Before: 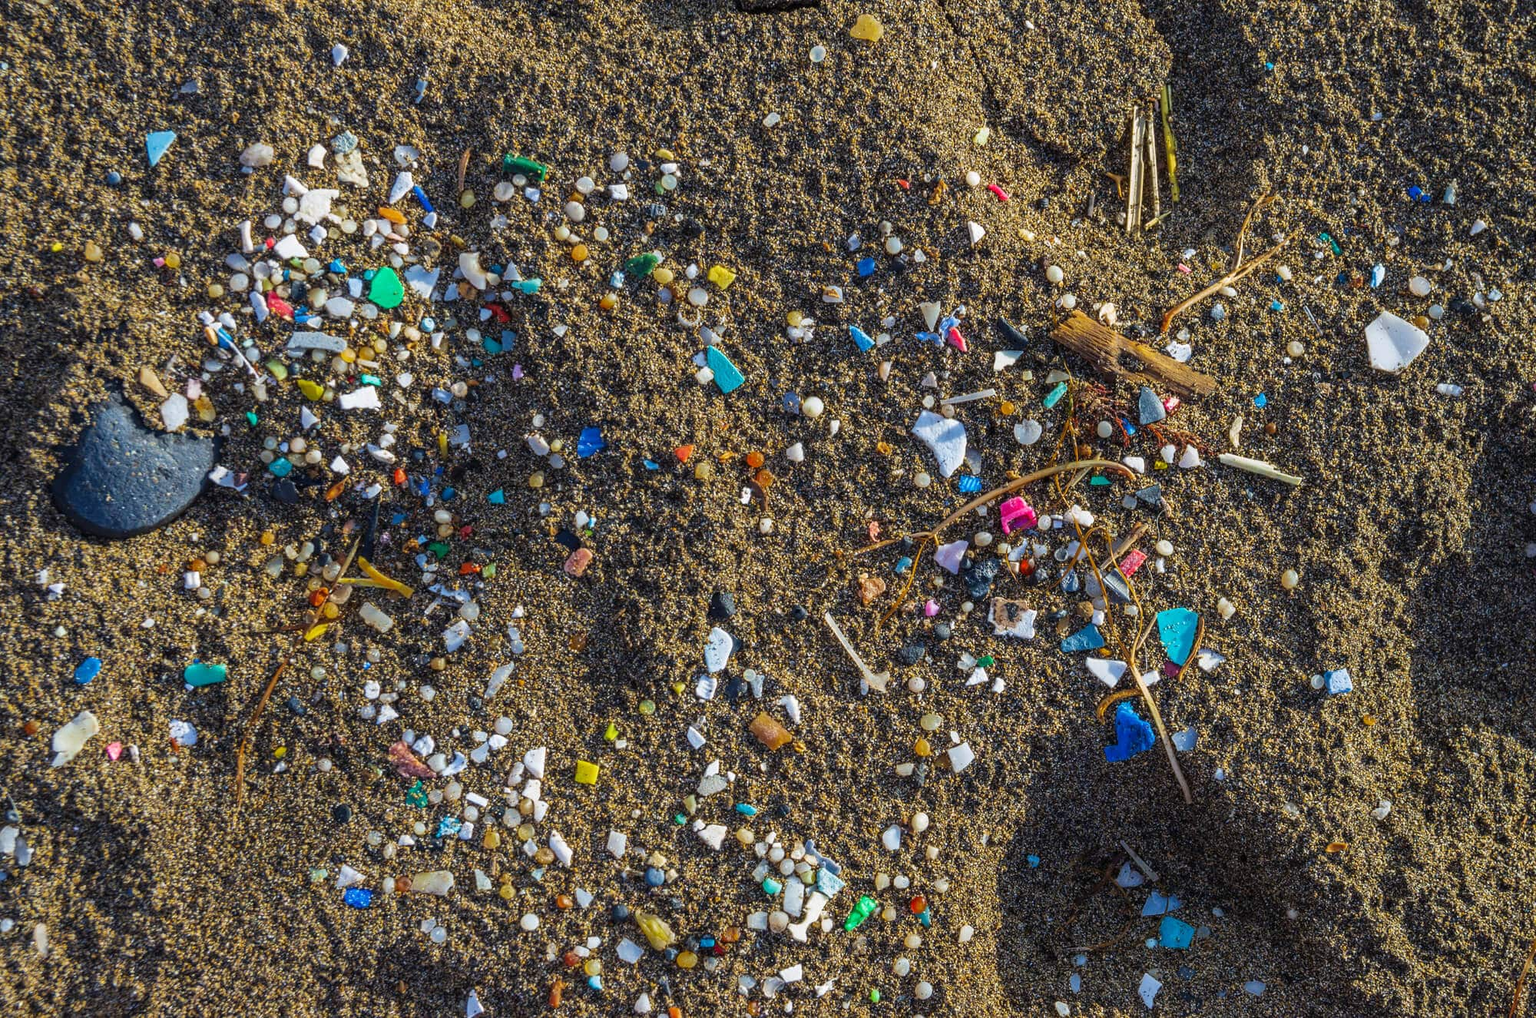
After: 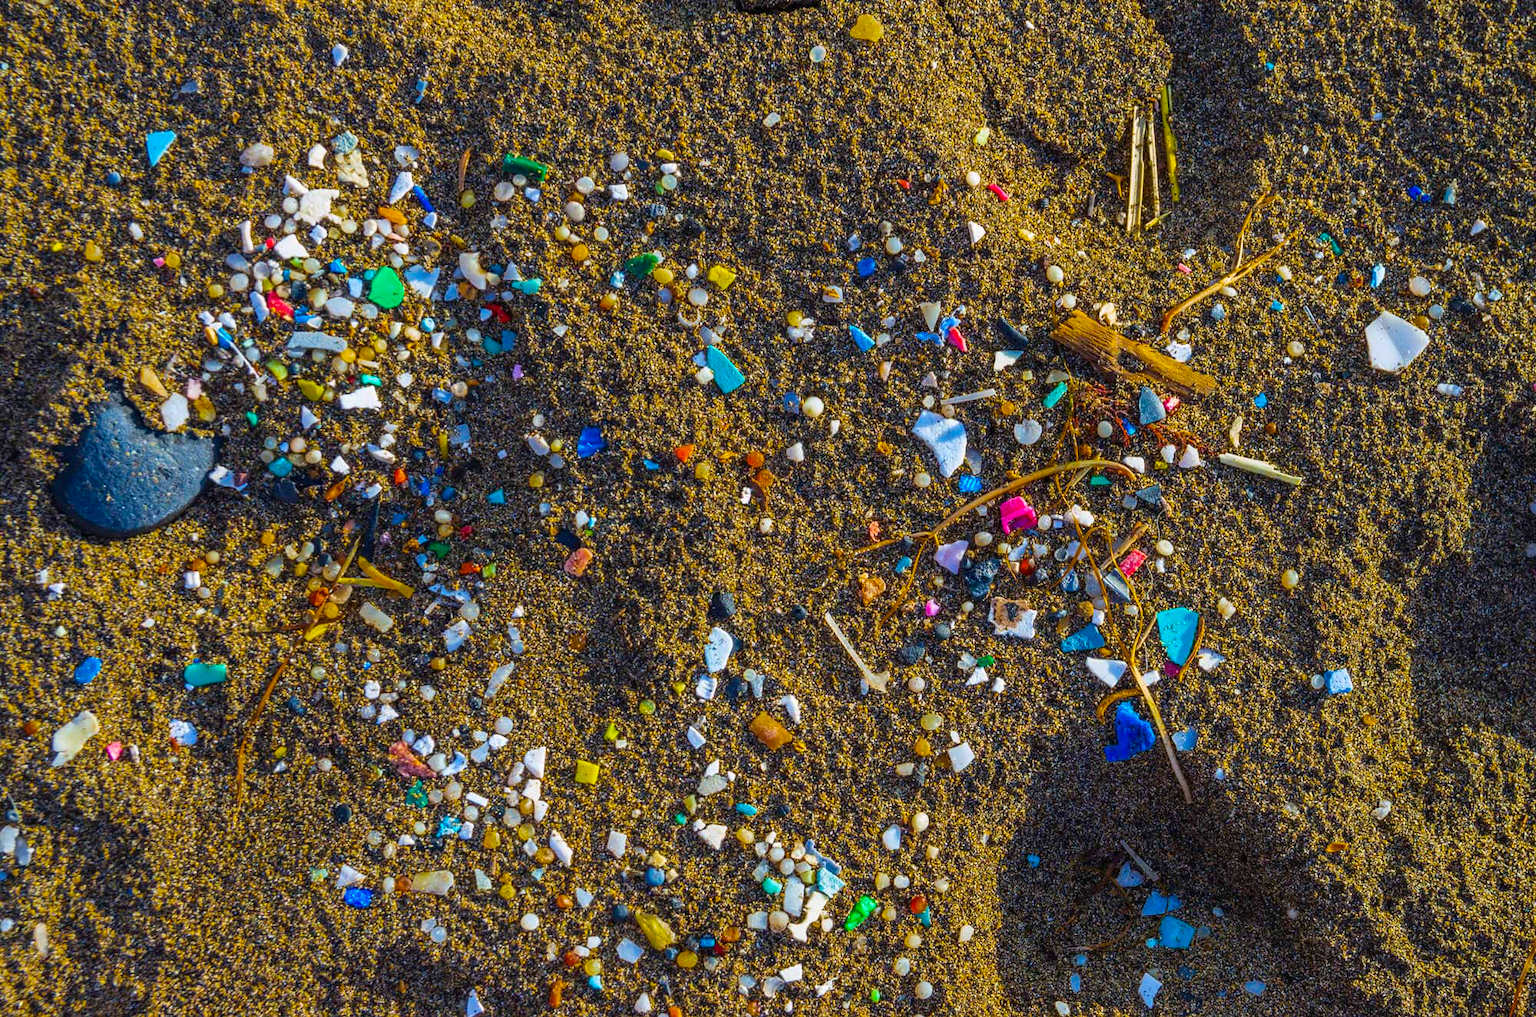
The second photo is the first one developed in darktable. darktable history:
color balance rgb: perceptual saturation grading › global saturation 29.746%, global vibrance 42.353%
